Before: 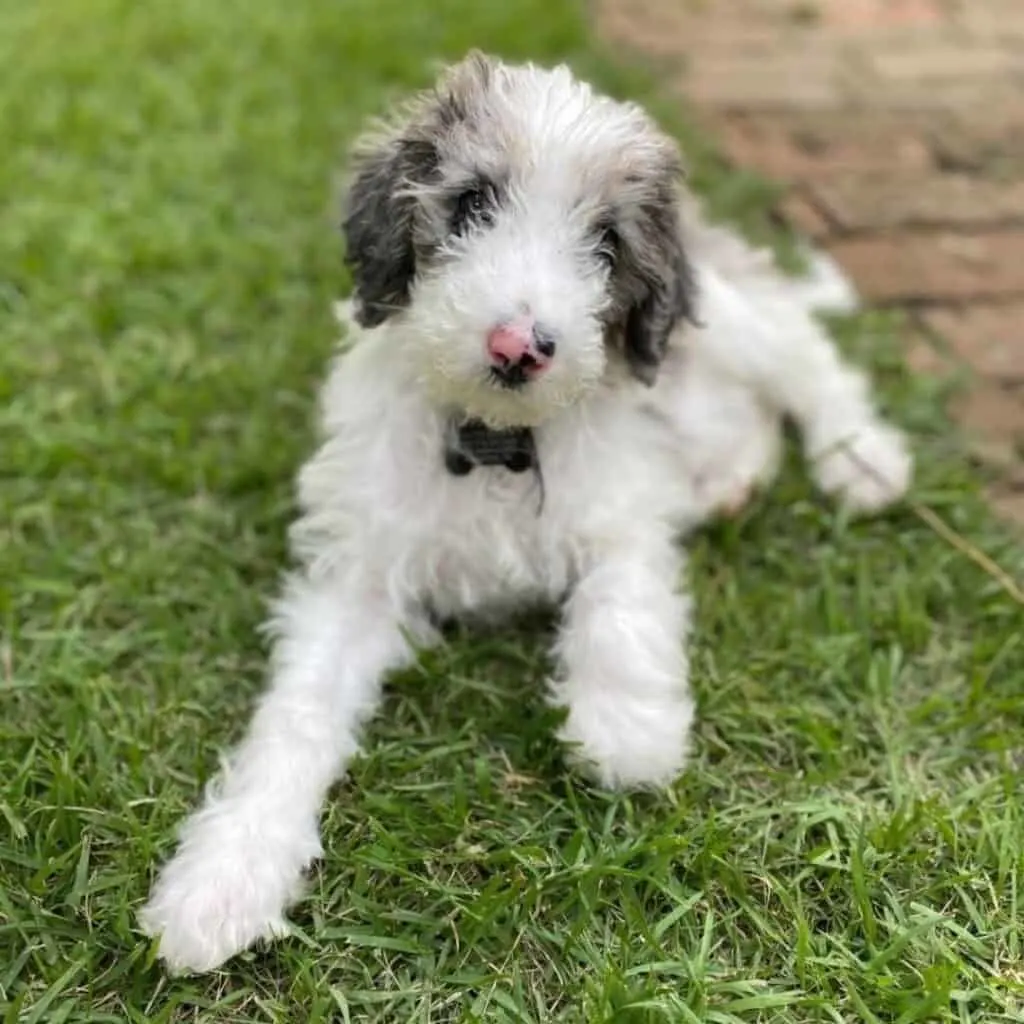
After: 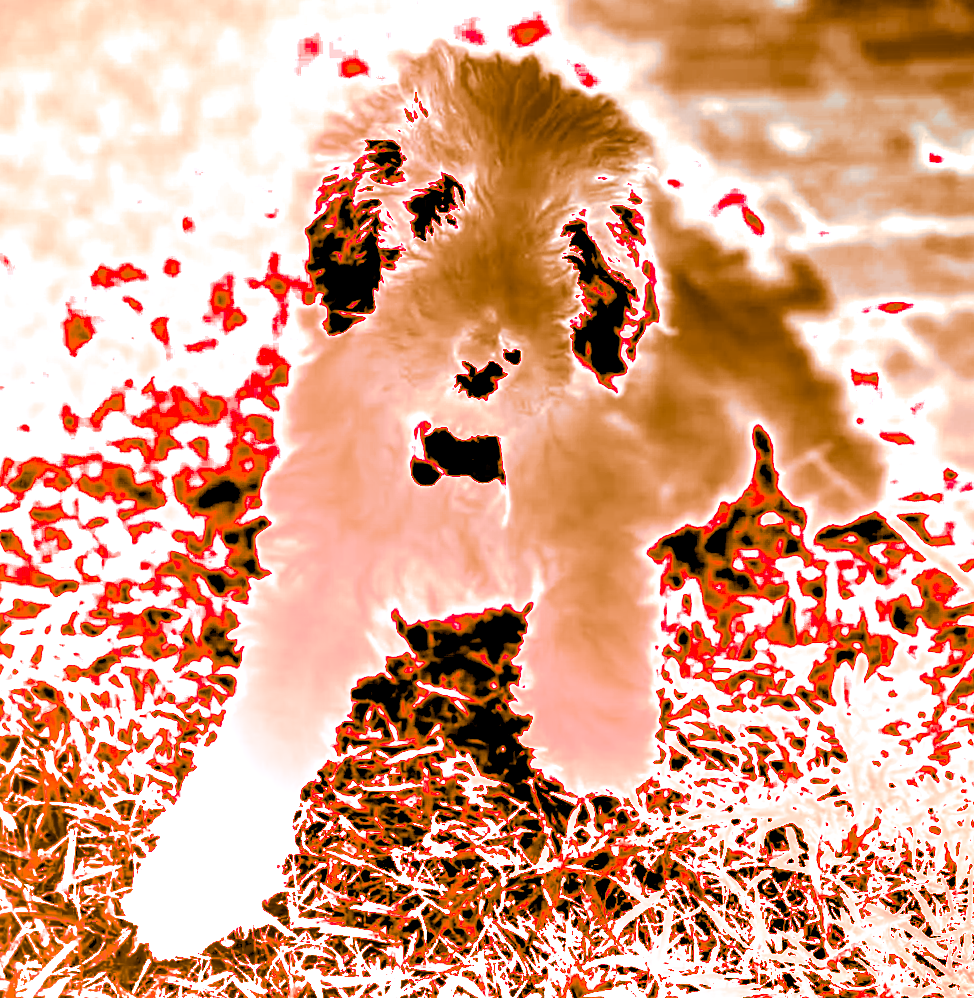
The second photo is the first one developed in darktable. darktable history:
exposure: exposure 0 EV, compensate highlight preservation false
shadows and highlights: radius 264.75, soften with gaussian
rotate and perspective: rotation 0.074°, lens shift (vertical) 0.096, lens shift (horizontal) -0.041, crop left 0.043, crop right 0.952, crop top 0.024, crop bottom 0.979
white balance: red 4.26, blue 1.802
local contrast: detail 150%
tone equalizer: -7 EV 0.15 EV, -6 EV 0.6 EV, -5 EV 1.15 EV, -4 EV 1.33 EV, -3 EV 1.15 EV, -2 EV 0.6 EV, -1 EV 0.15 EV, mask exposure compensation -0.5 EV
split-toning: shadows › hue 26°, shadows › saturation 0.92, highlights › hue 40°, highlights › saturation 0.92, balance -63, compress 0%
color correction: highlights a* 9.03, highlights b* 8.71, shadows a* 40, shadows b* 40, saturation 0.8
